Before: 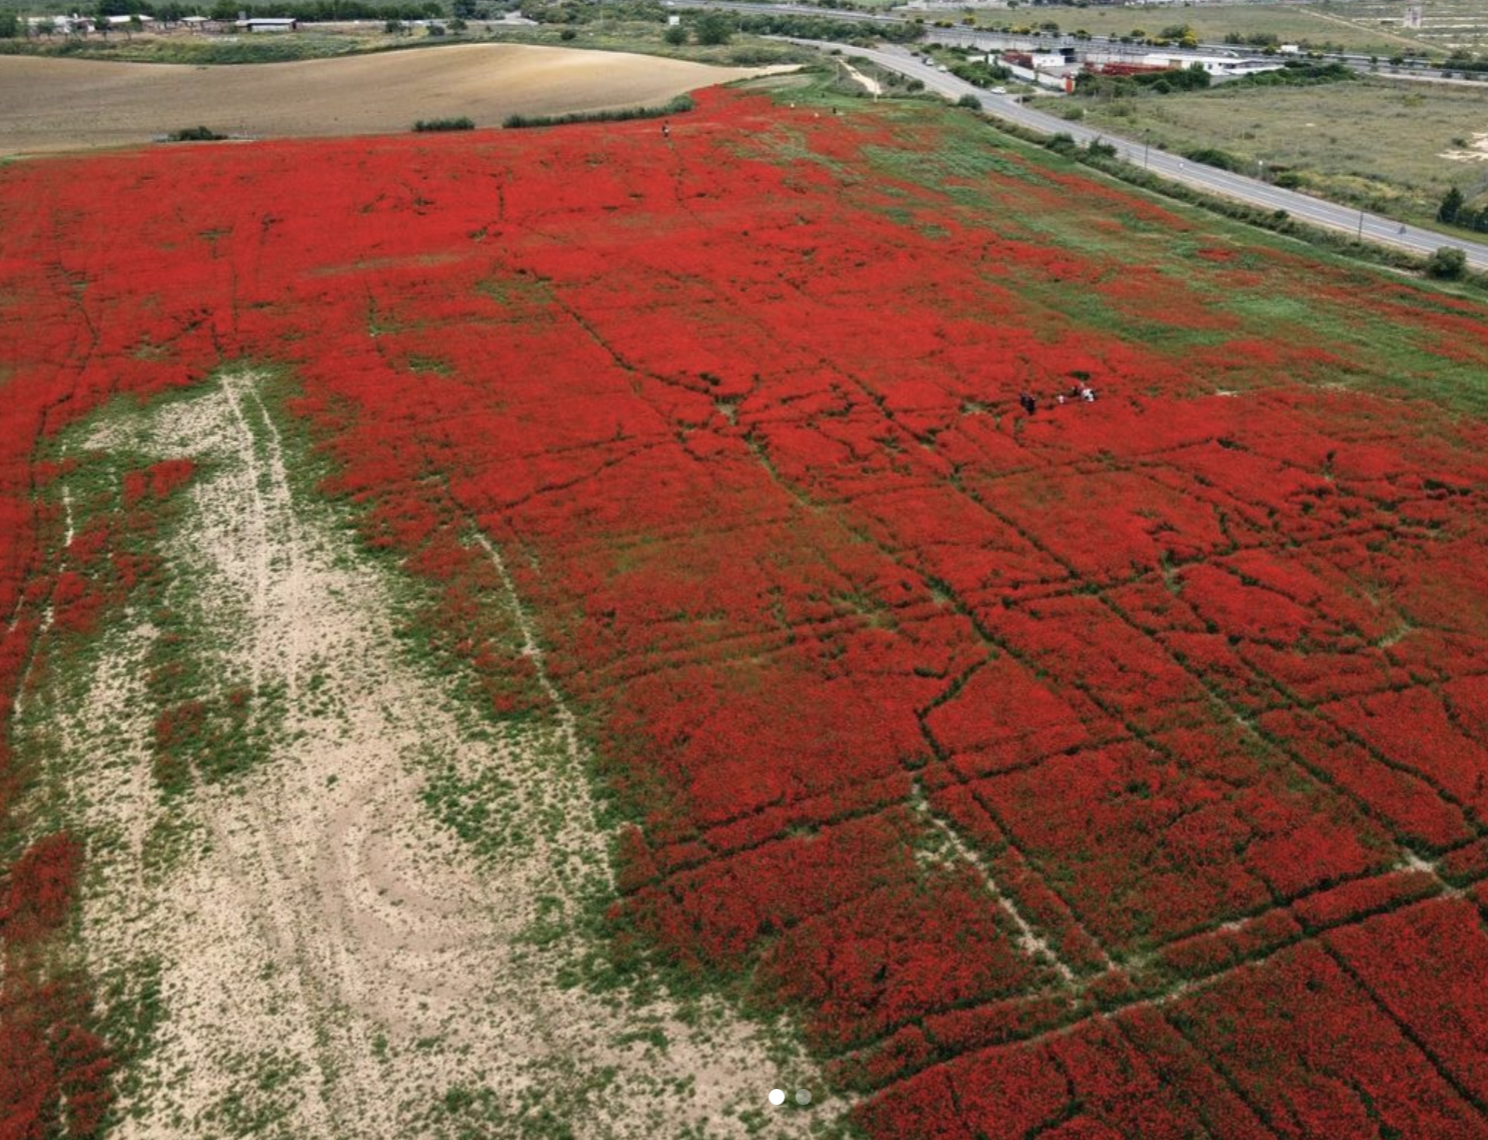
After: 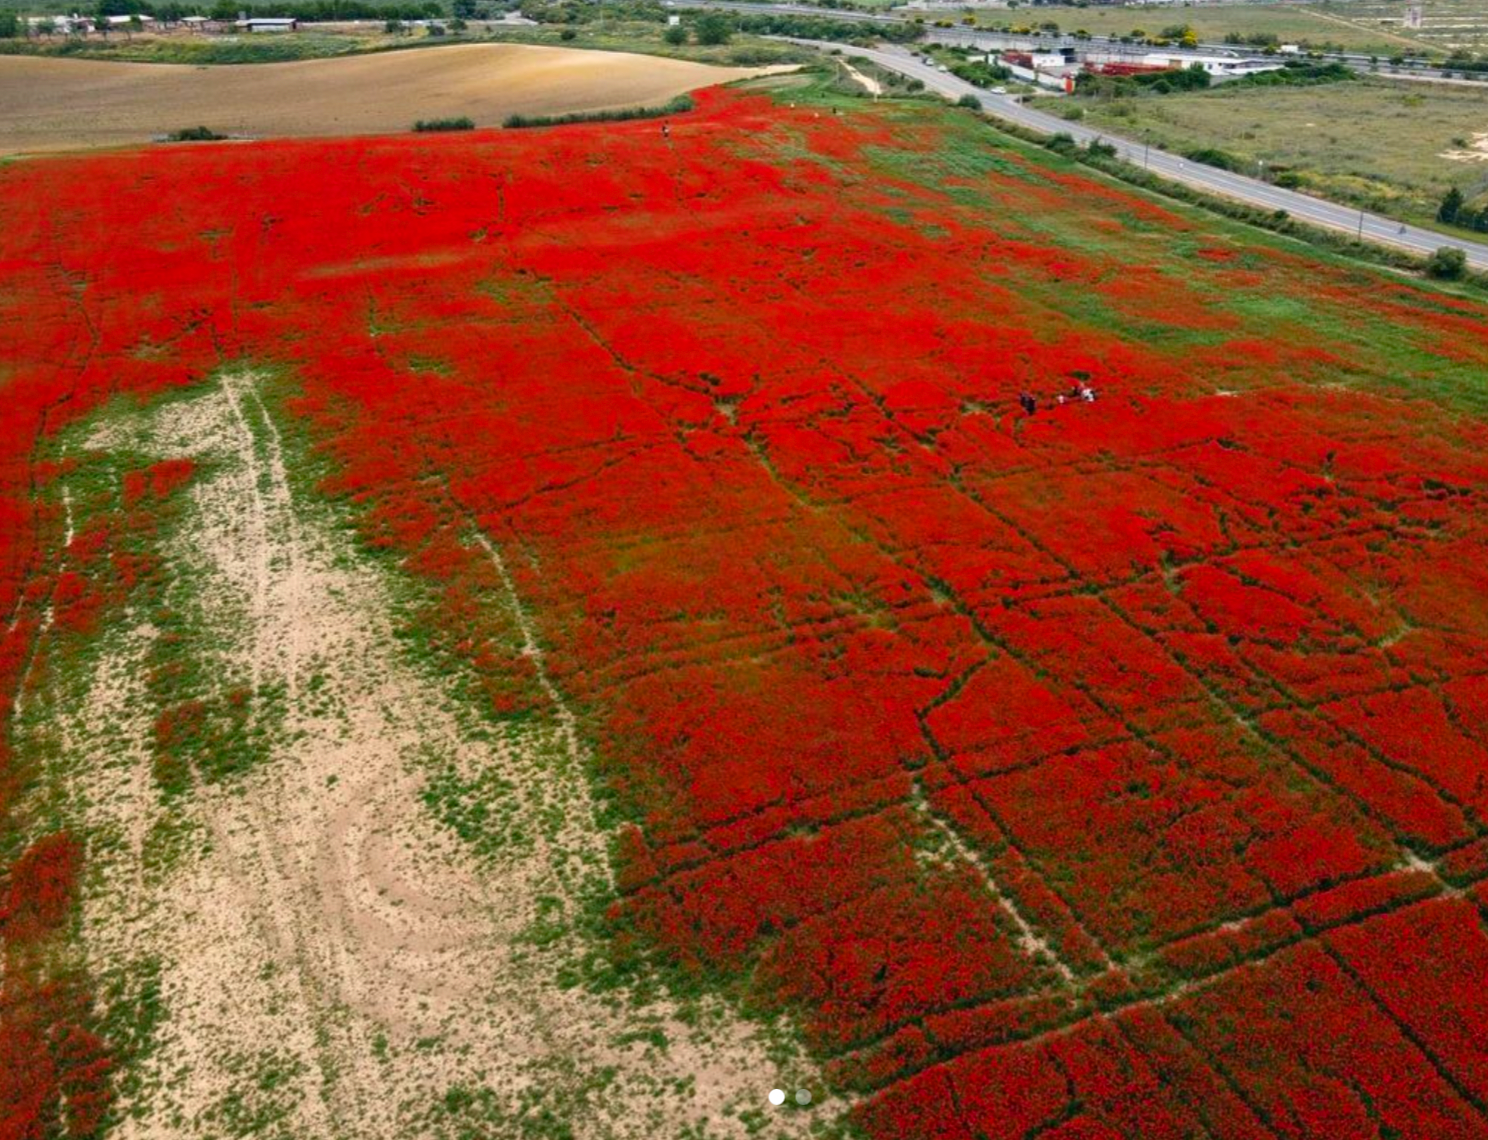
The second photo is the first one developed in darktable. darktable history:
color balance rgb: linear chroma grading › global chroma 14.597%, perceptual saturation grading › global saturation 9.914%, global vibrance 9.547%
